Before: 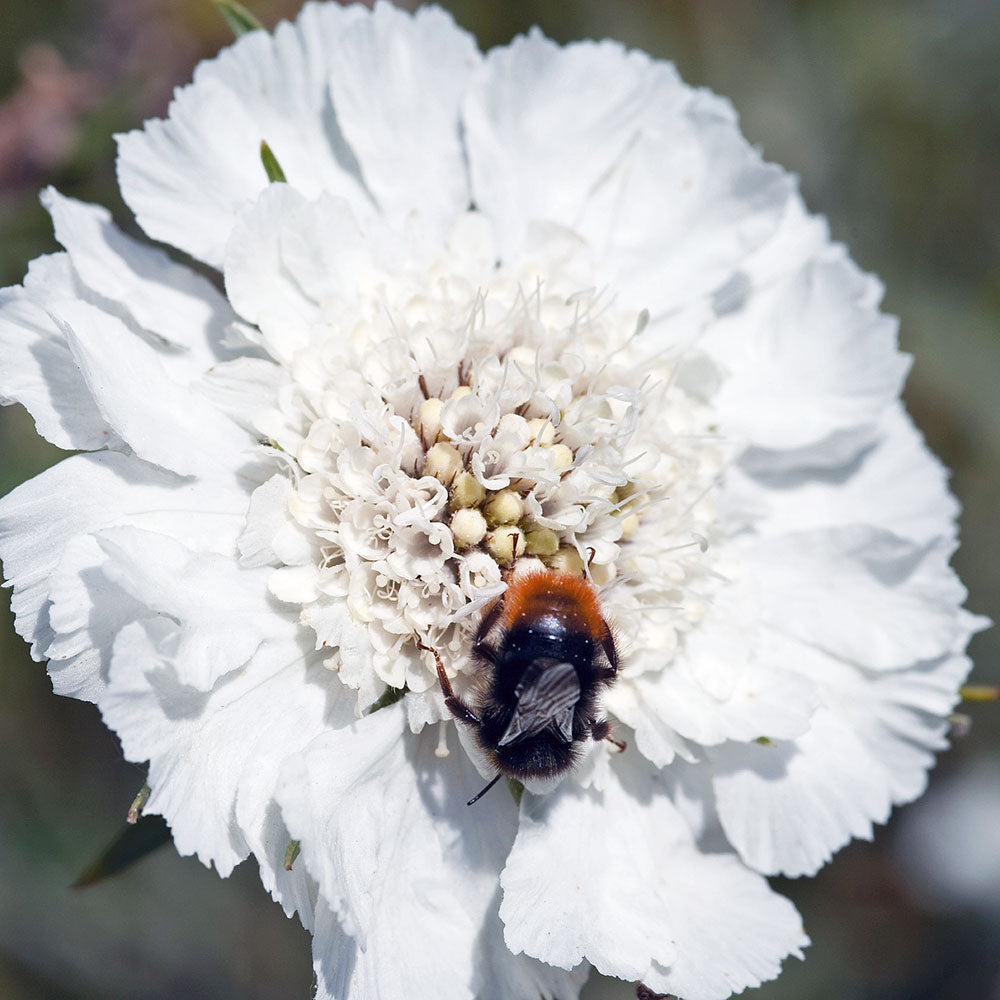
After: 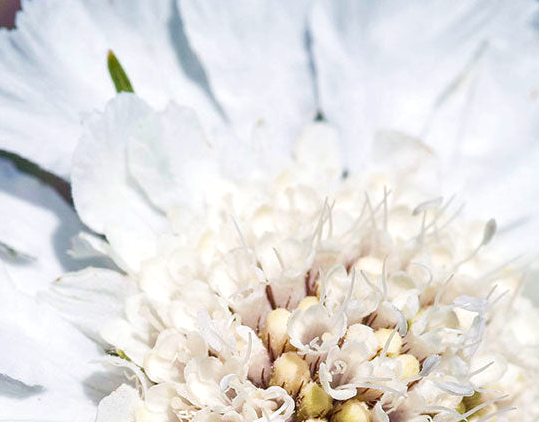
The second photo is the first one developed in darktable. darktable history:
color balance rgb: perceptual saturation grading › global saturation 10%
velvia: strength 56%
local contrast: on, module defaults
crop: left 15.306%, top 9.065%, right 30.789%, bottom 48.638%
